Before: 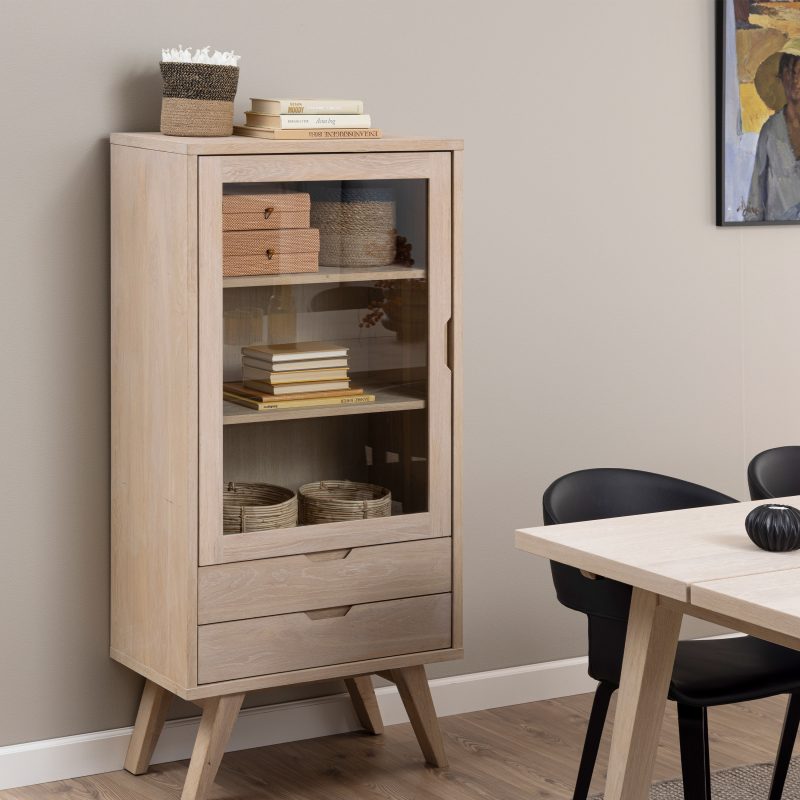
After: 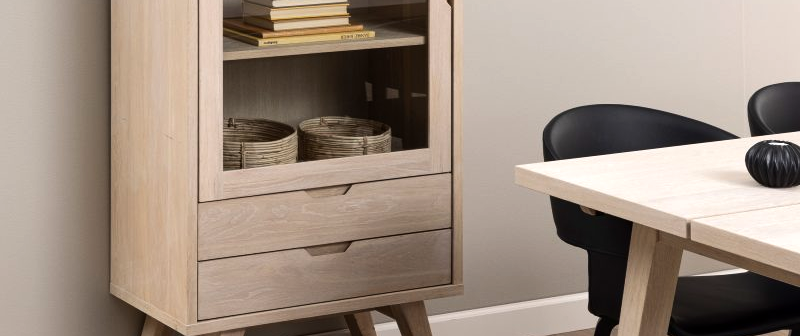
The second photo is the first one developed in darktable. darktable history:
crop: top 45.551%, bottom 12.262%
tone equalizer: -8 EV -0.417 EV, -7 EV -0.389 EV, -6 EV -0.333 EV, -5 EV -0.222 EV, -3 EV 0.222 EV, -2 EV 0.333 EV, -1 EV 0.389 EV, +0 EV 0.417 EV, edges refinement/feathering 500, mask exposure compensation -1.57 EV, preserve details no
